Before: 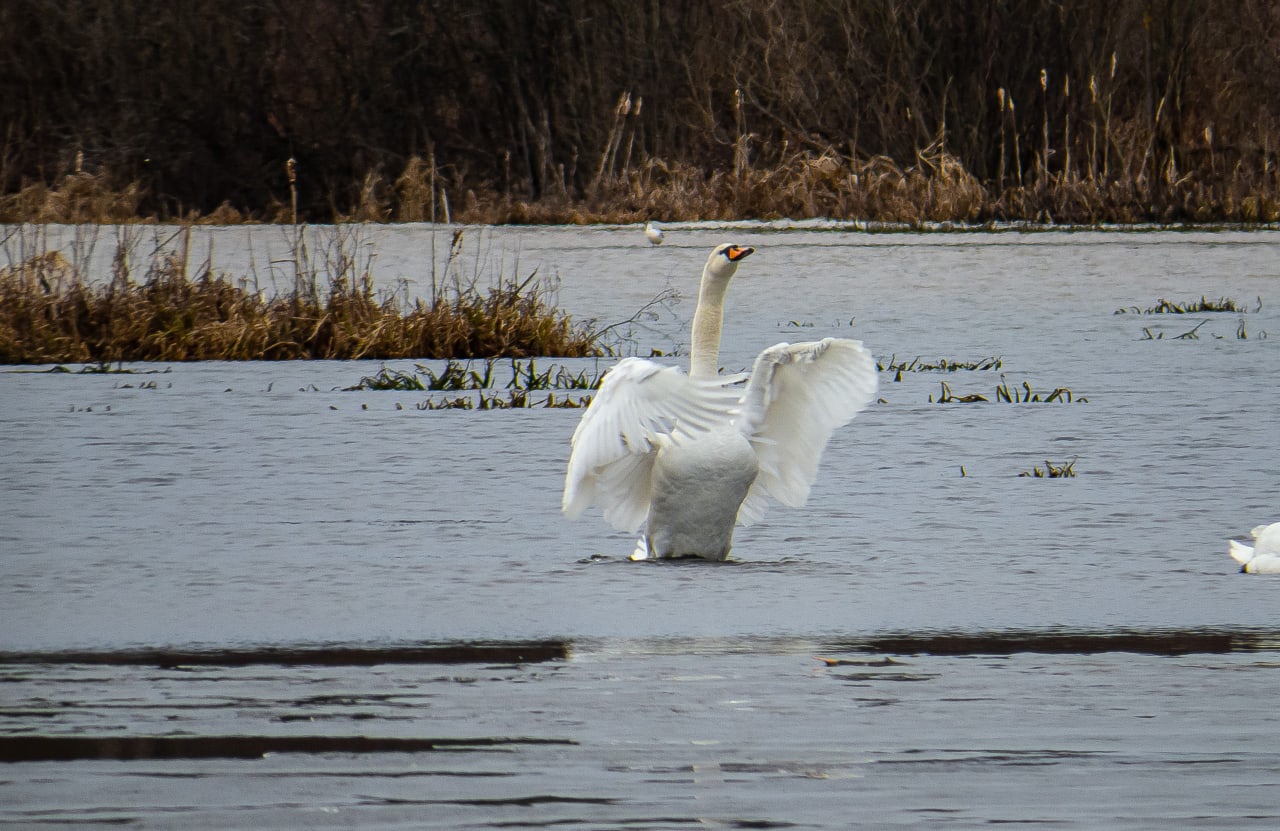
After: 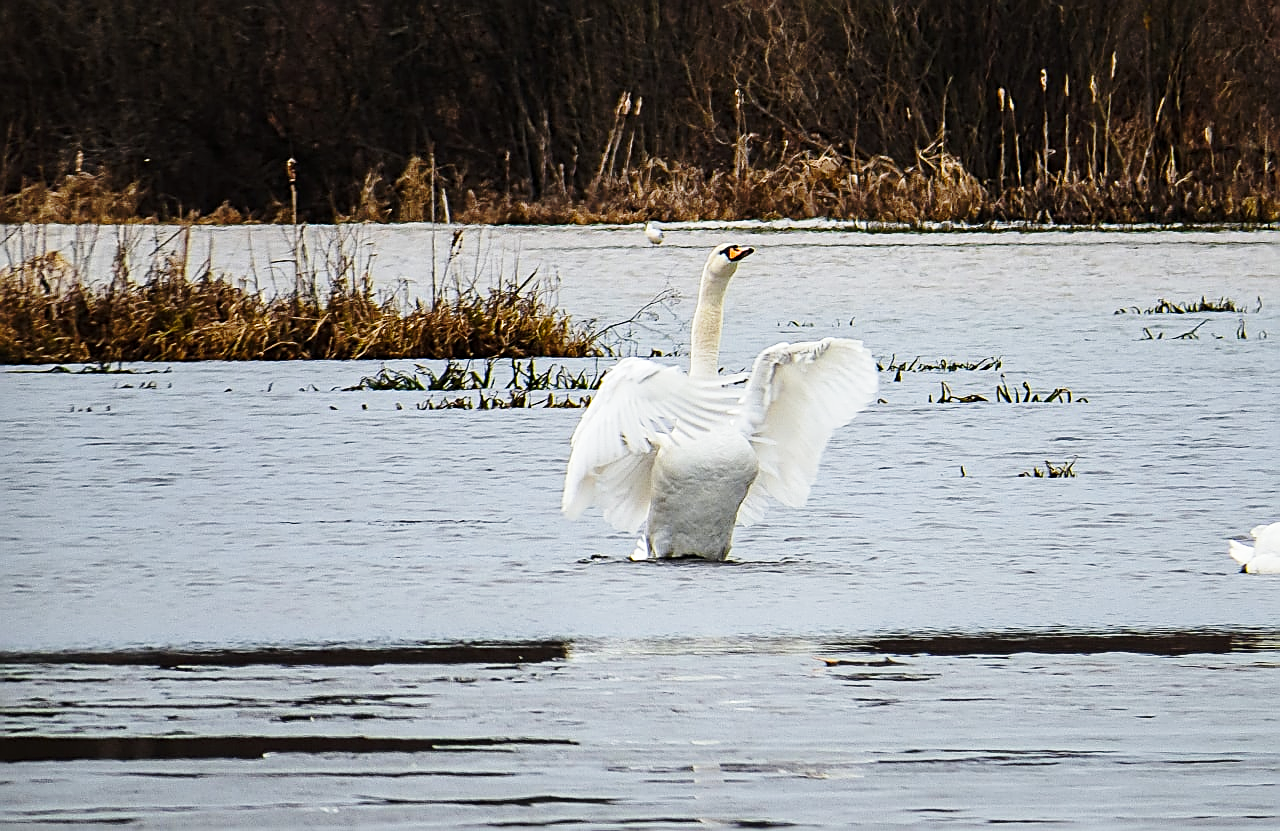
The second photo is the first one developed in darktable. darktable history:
base curve: curves: ch0 [(0, 0) (0.028, 0.03) (0.121, 0.232) (0.46, 0.748) (0.859, 0.968) (1, 1)], preserve colors none
sharpen: amount 0.901
